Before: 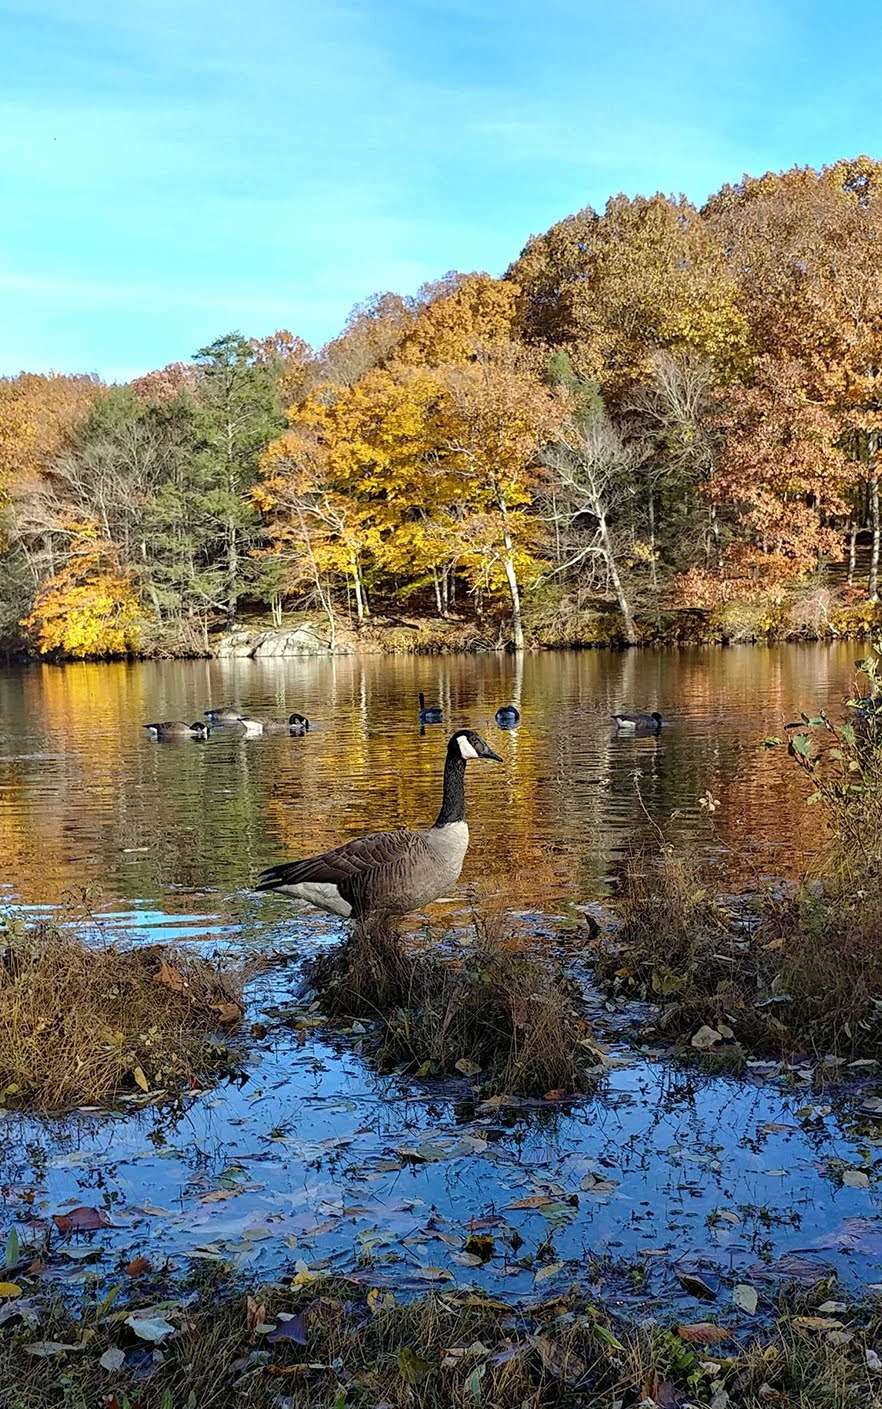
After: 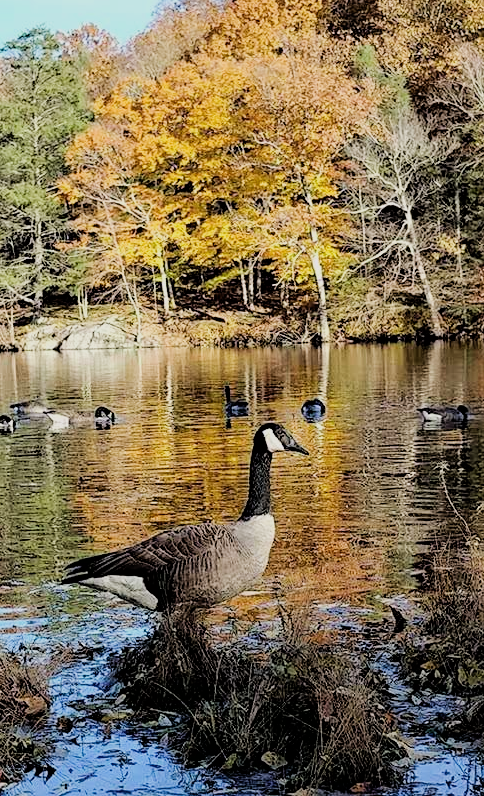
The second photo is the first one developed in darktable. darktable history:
exposure: exposure 0.566 EV, compensate highlight preservation false
crop and rotate: left 22.07%, top 21.819%, right 22.982%, bottom 21.616%
filmic rgb: black relative exposure -4.25 EV, white relative exposure 5.16 EV, threshold 5.97 EV, hardness 2.05, contrast 1.181, enable highlight reconstruction true
